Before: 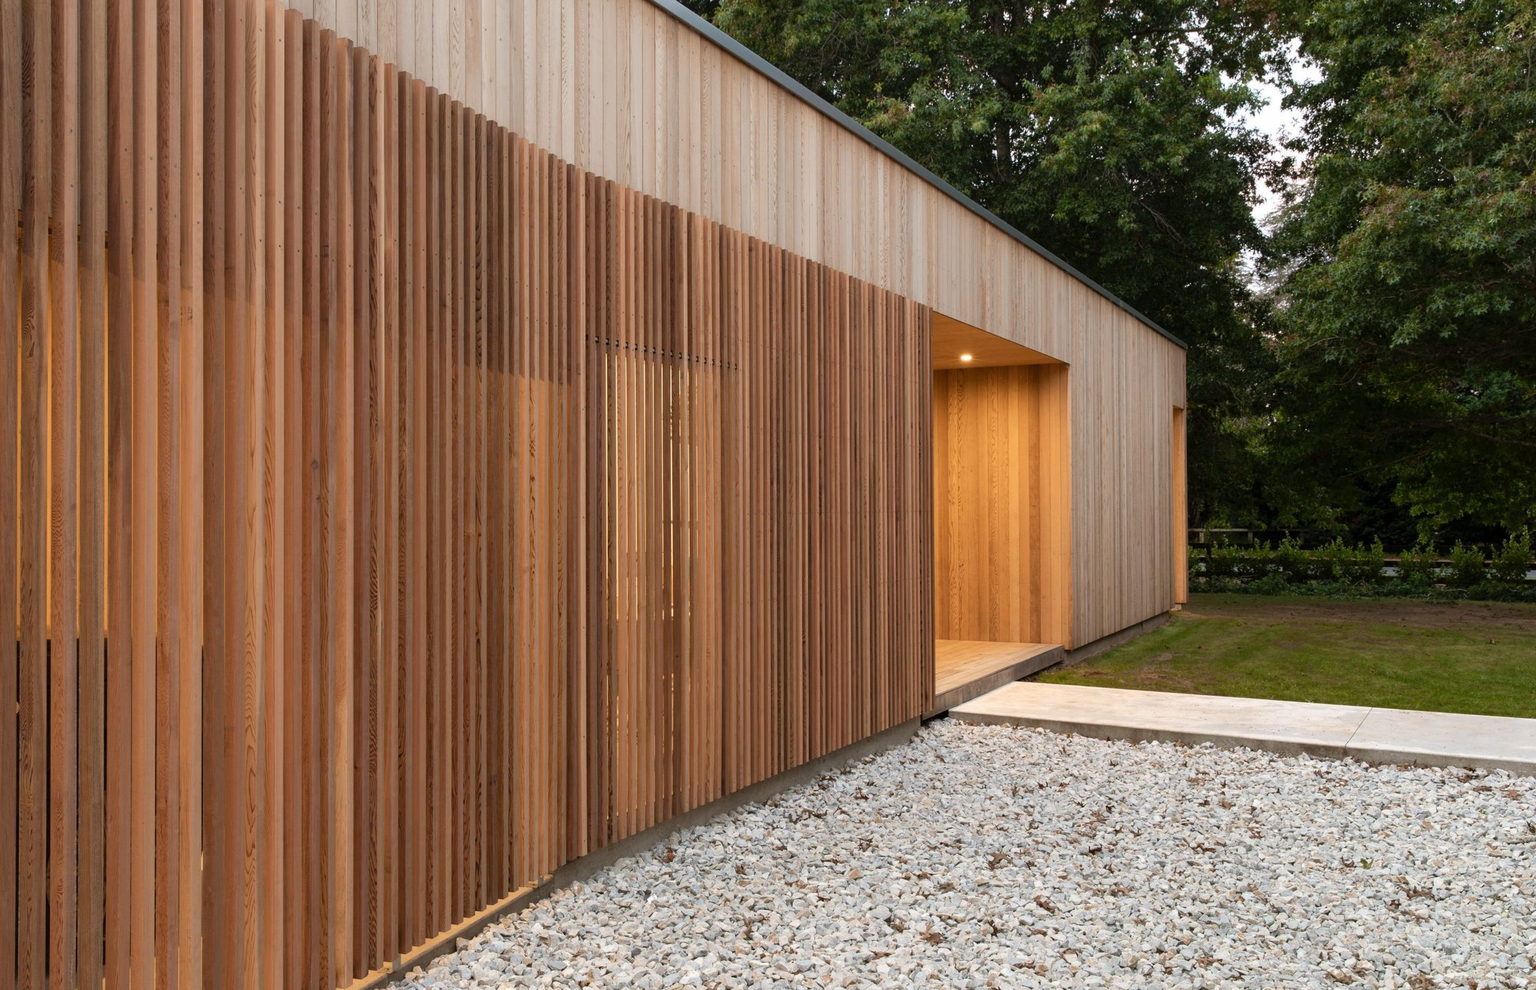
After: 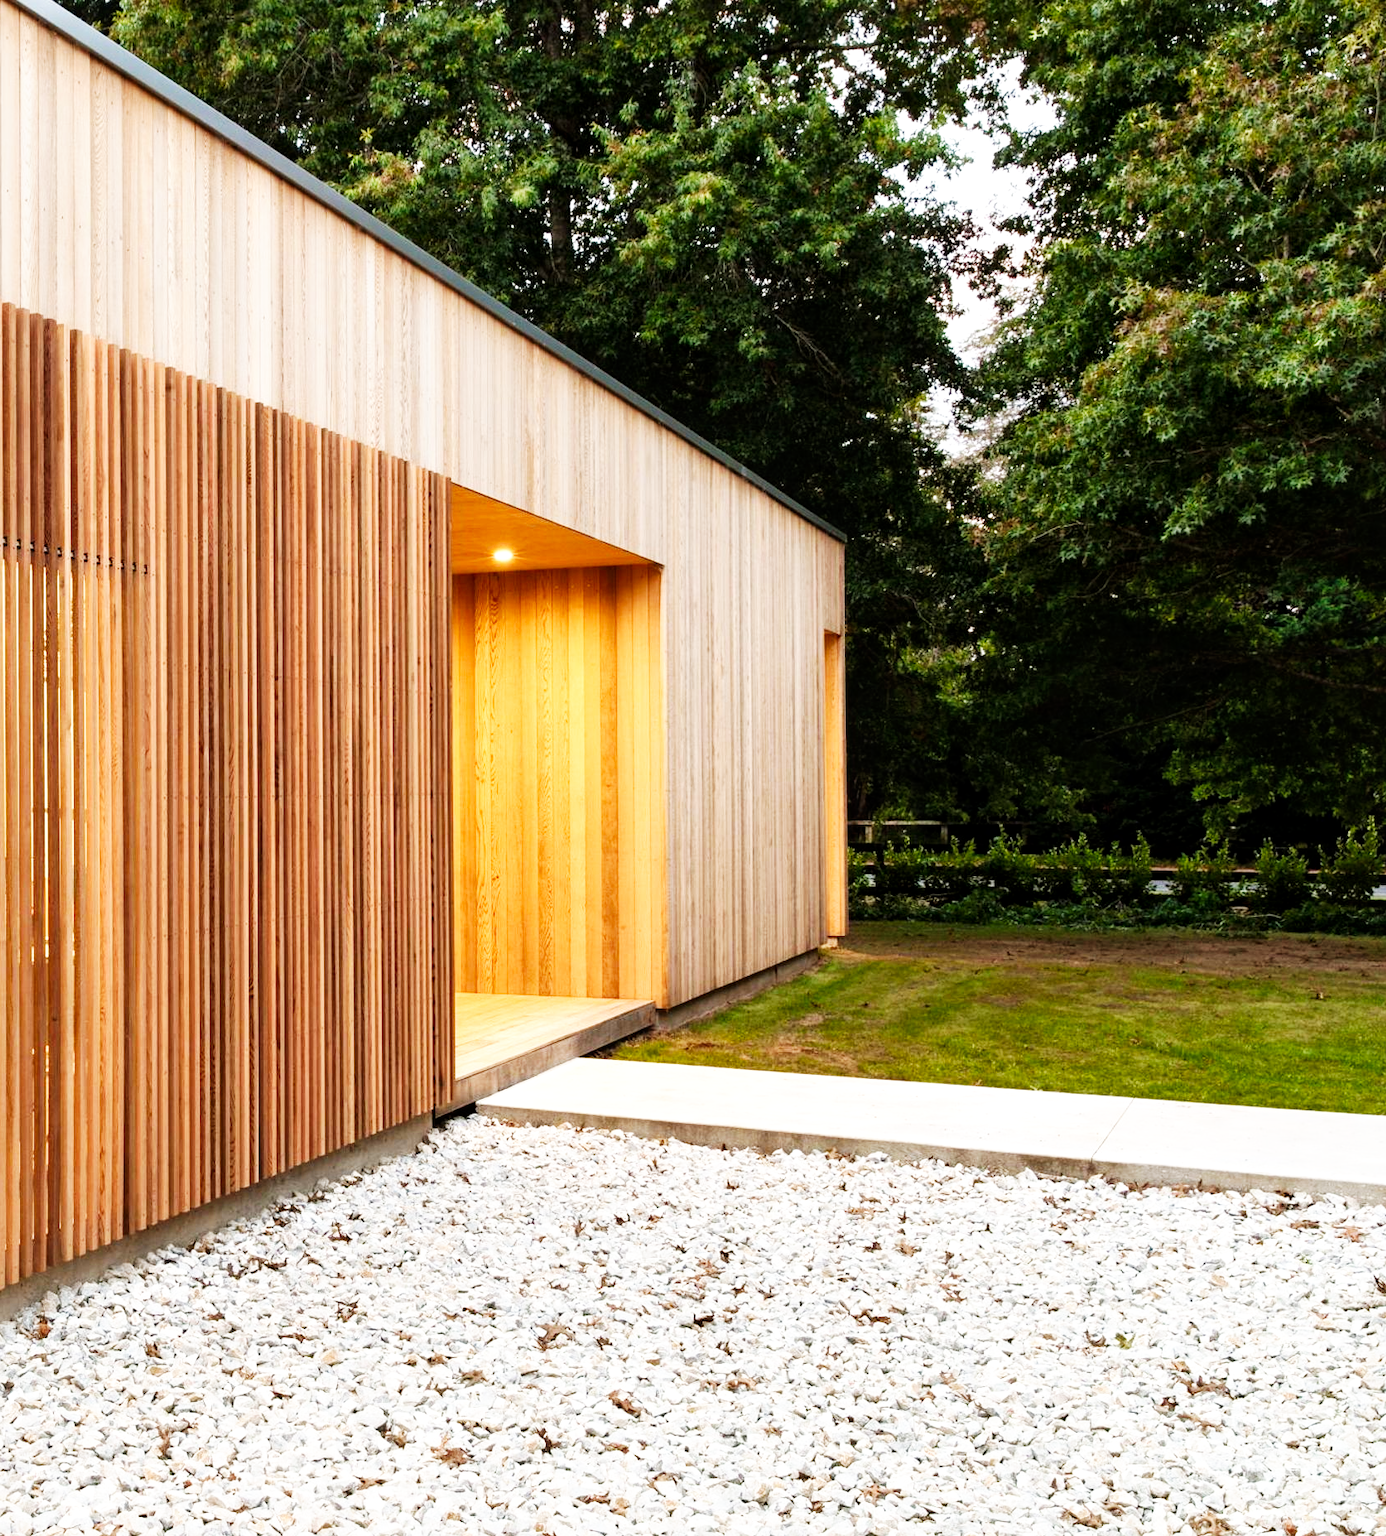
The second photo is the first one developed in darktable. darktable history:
local contrast: mode bilateral grid, contrast 20, coarseness 50, detail 119%, midtone range 0.2
base curve: curves: ch0 [(0, 0) (0.007, 0.004) (0.027, 0.03) (0.046, 0.07) (0.207, 0.54) (0.442, 0.872) (0.673, 0.972) (1, 1)], preserve colors none
crop: left 41.829%
